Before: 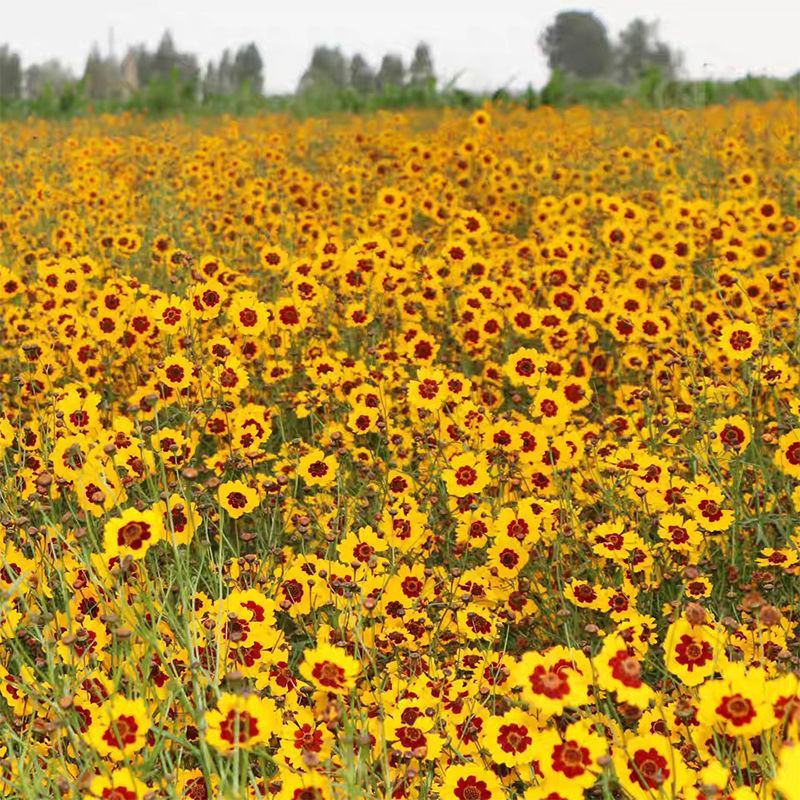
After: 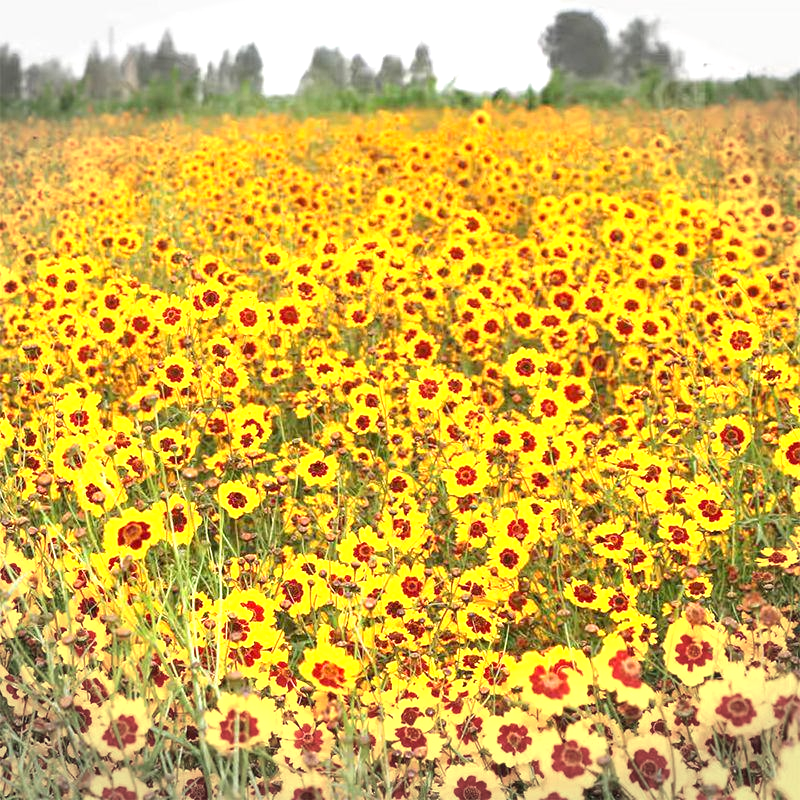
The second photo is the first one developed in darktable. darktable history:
exposure: exposure 1.092 EV, compensate highlight preservation false
vignetting: fall-off start 100.15%, width/height ratio 1.303
